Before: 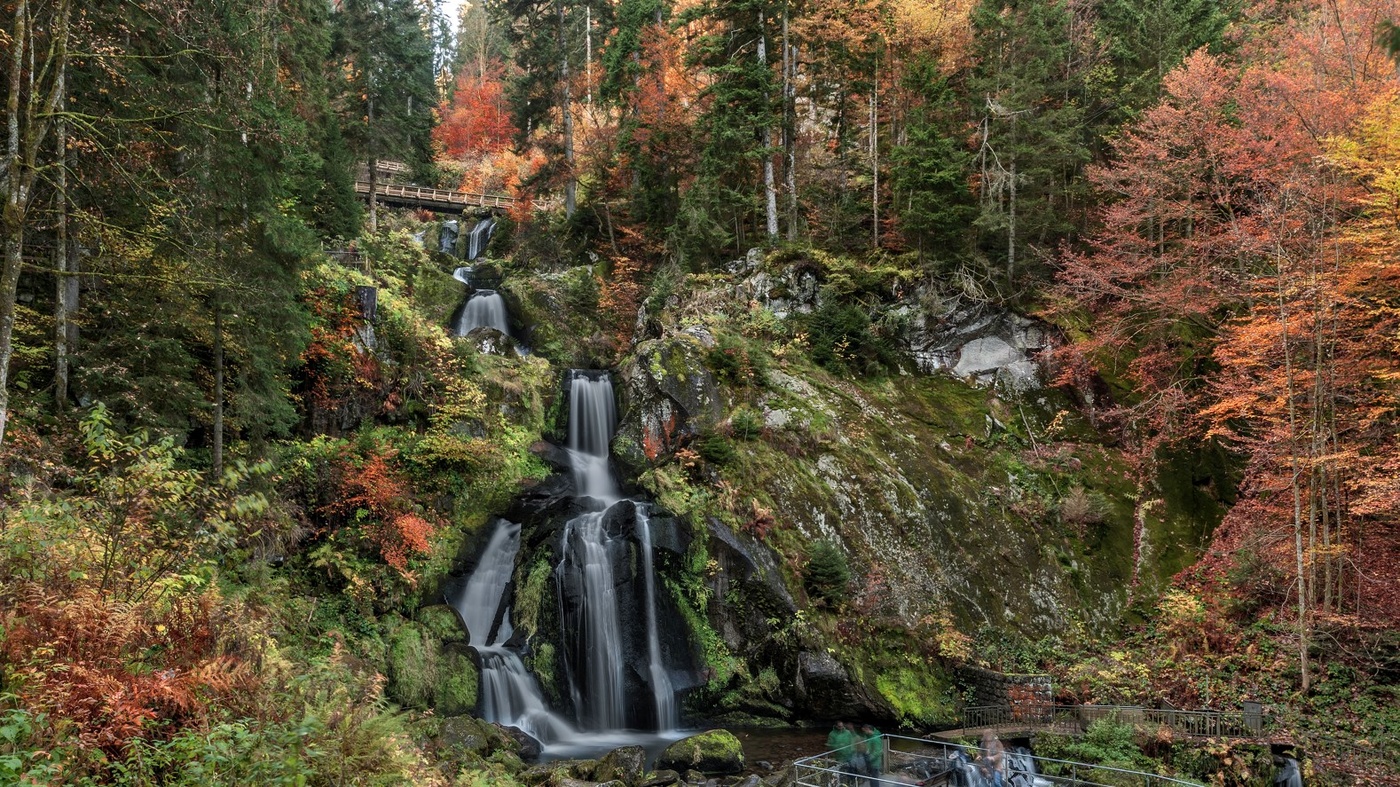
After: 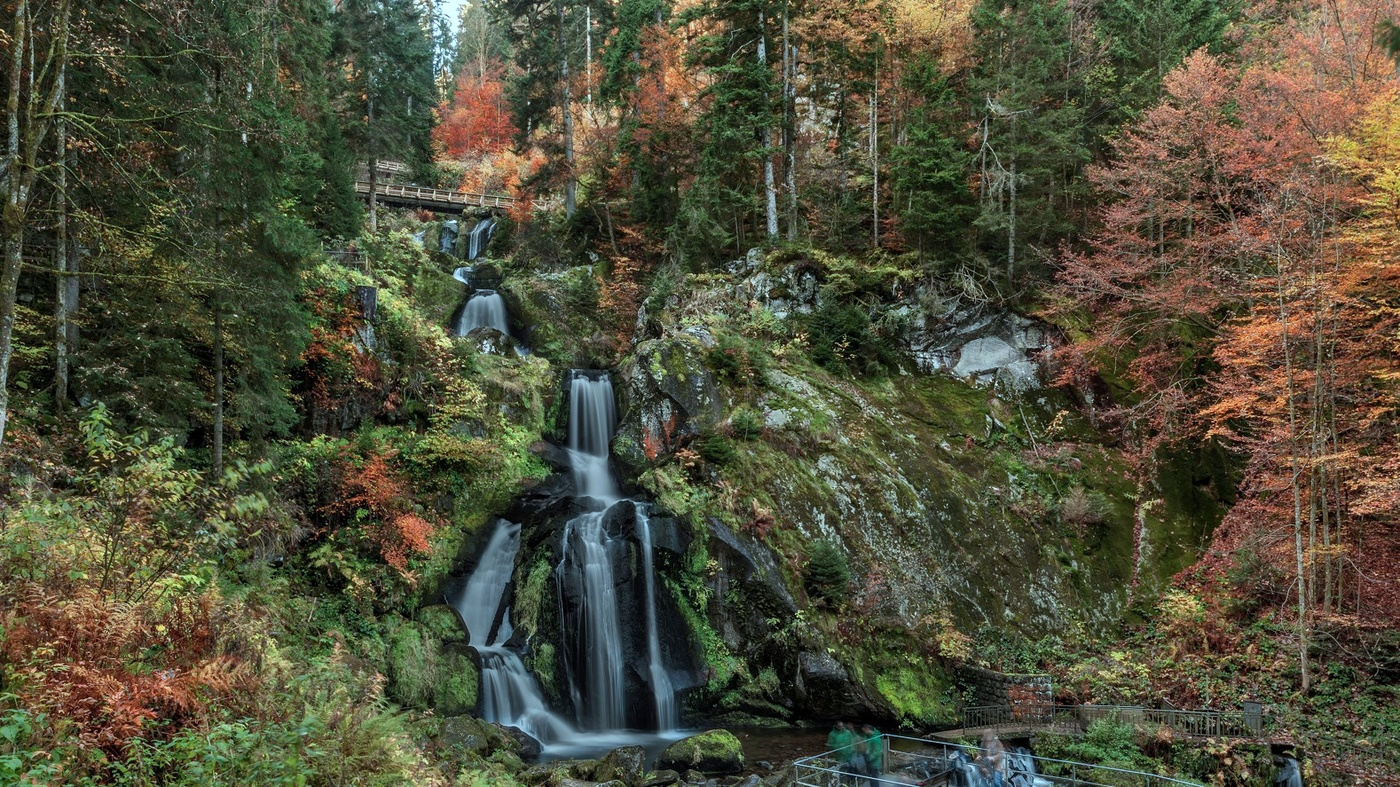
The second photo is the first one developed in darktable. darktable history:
tone equalizer: on, module defaults
color correction: highlights a* -10.29, highlights b* -9.72
